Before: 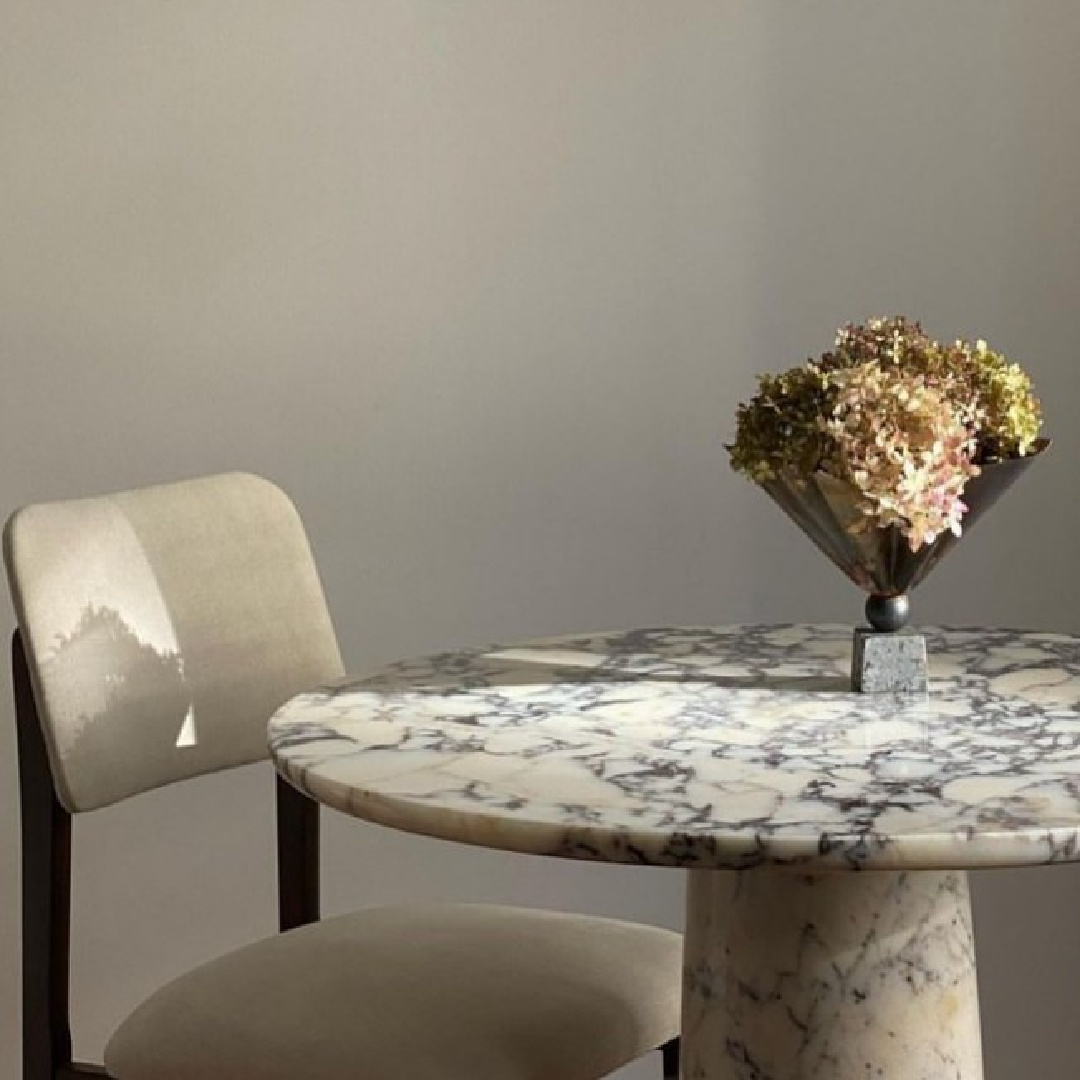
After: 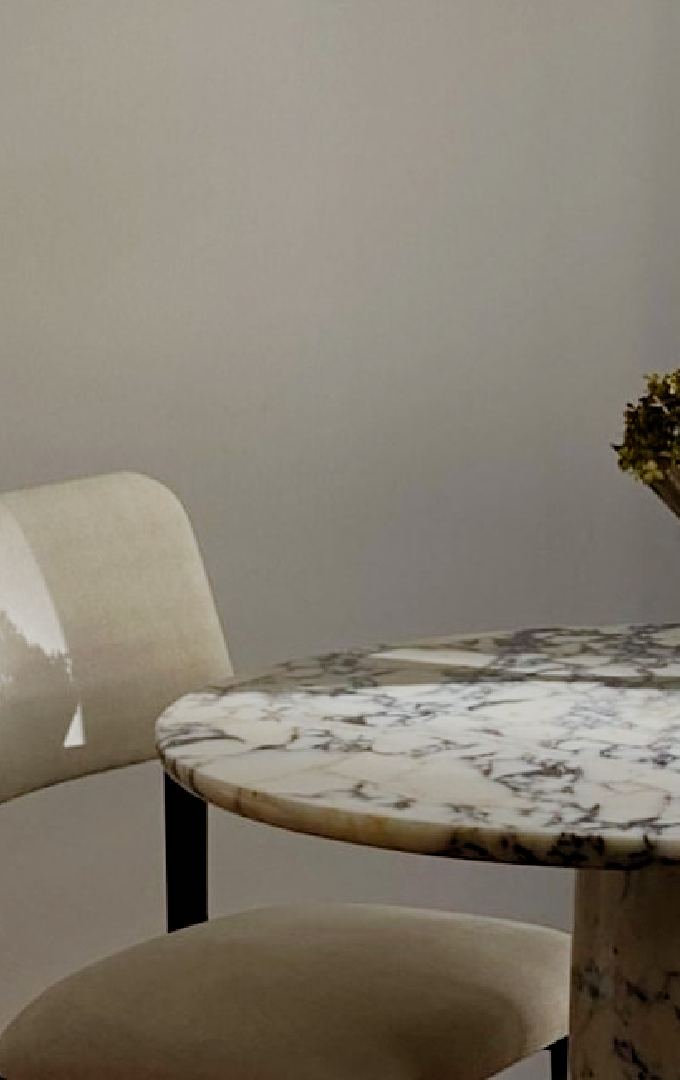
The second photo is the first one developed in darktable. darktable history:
haze removal: adaptive false
filmic rgb: black relative exposure -6.95 EV, white relative exposure 5.62 EV, hardness 2.85, add noise in highlights 0.001, preserve chrominance no, color science v3 (2019), use custom middle-gray values true, contrast in highlights soft
crop: left 10.434%, right 26.546%
